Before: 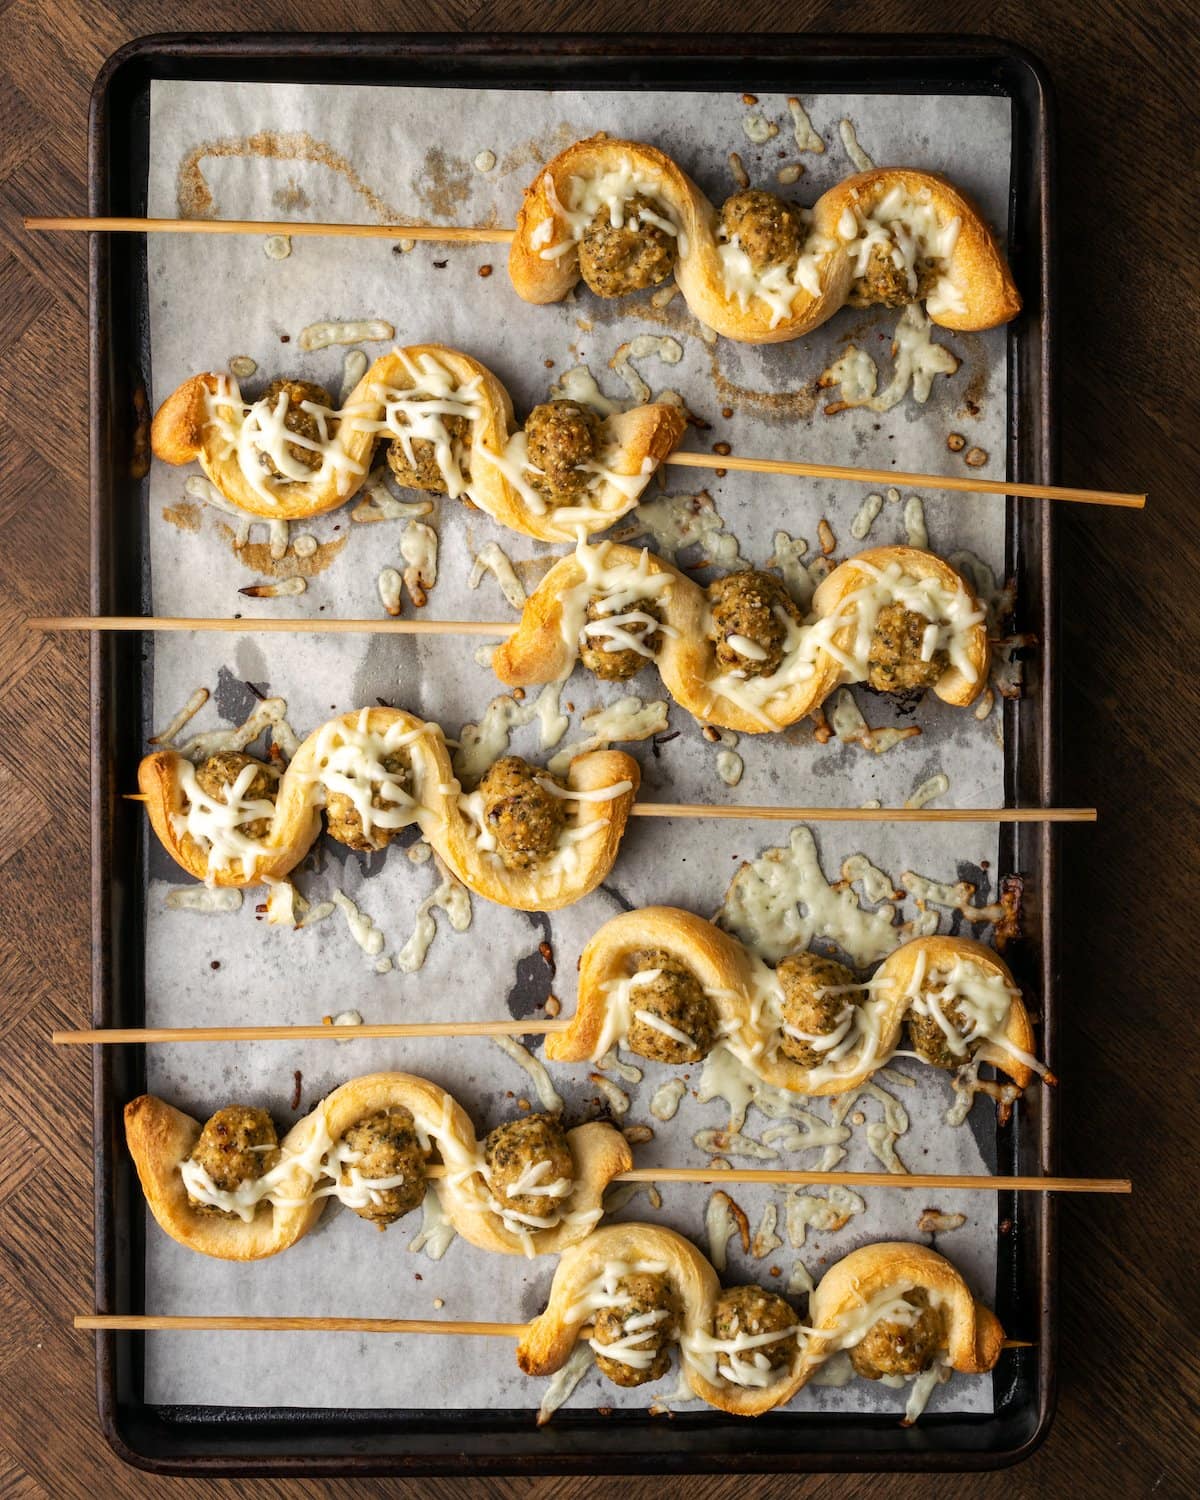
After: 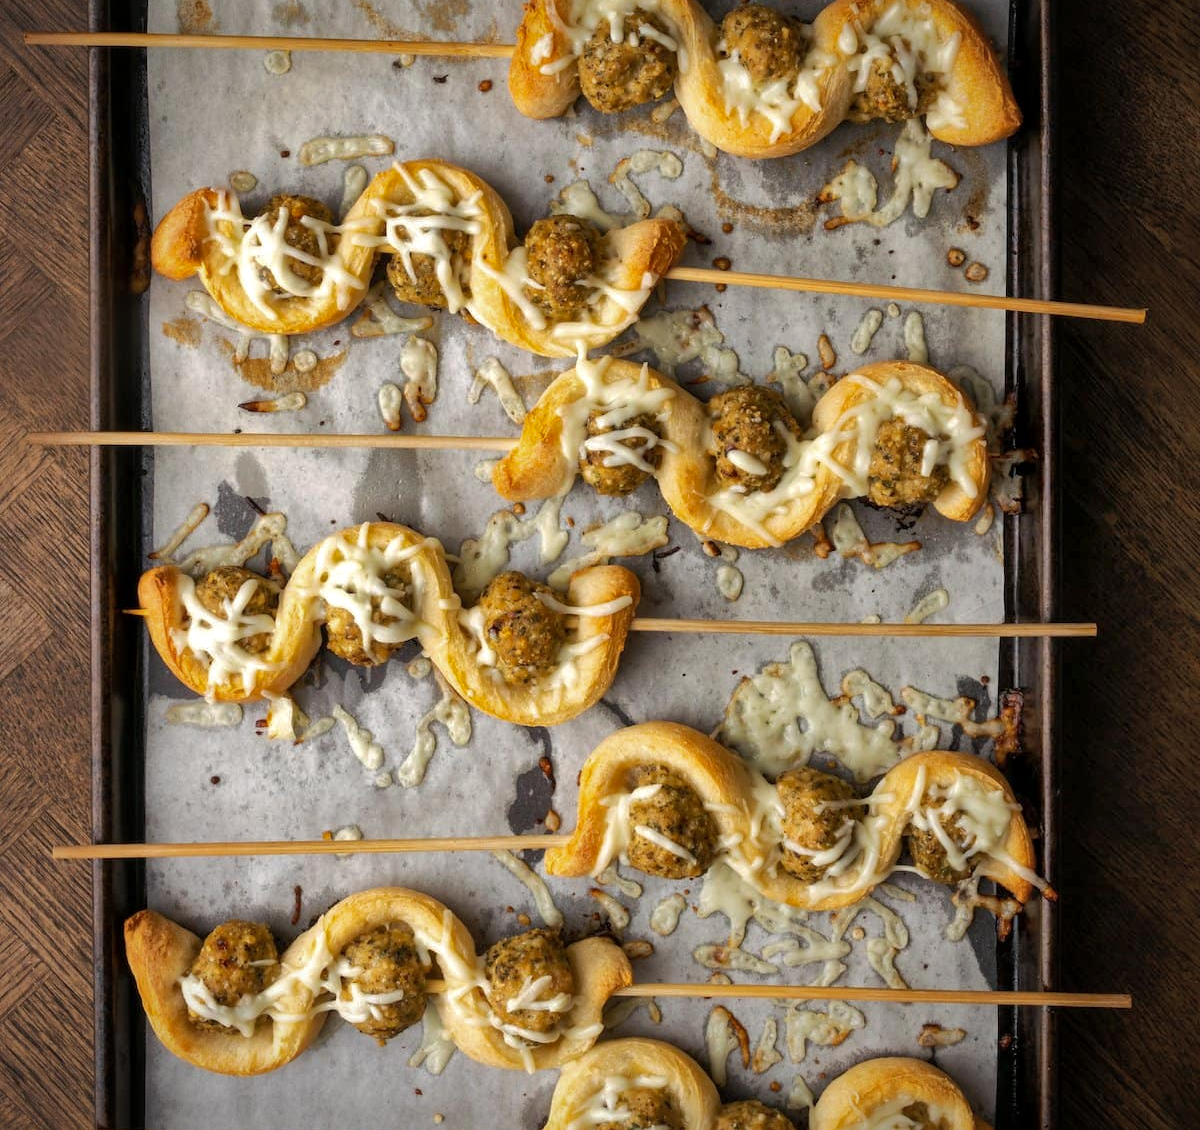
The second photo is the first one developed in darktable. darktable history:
crop and rotate: top 12.355%, bottom 12.25%
local contrast: mode bilateral grid, contrast 19, coarseness 49, detail 120%, midtone range 0.2
vignetting: fall-off radius 60.96%, saturation -0.017
shadows and highlights: shadows 40.04, highlights -60.07
